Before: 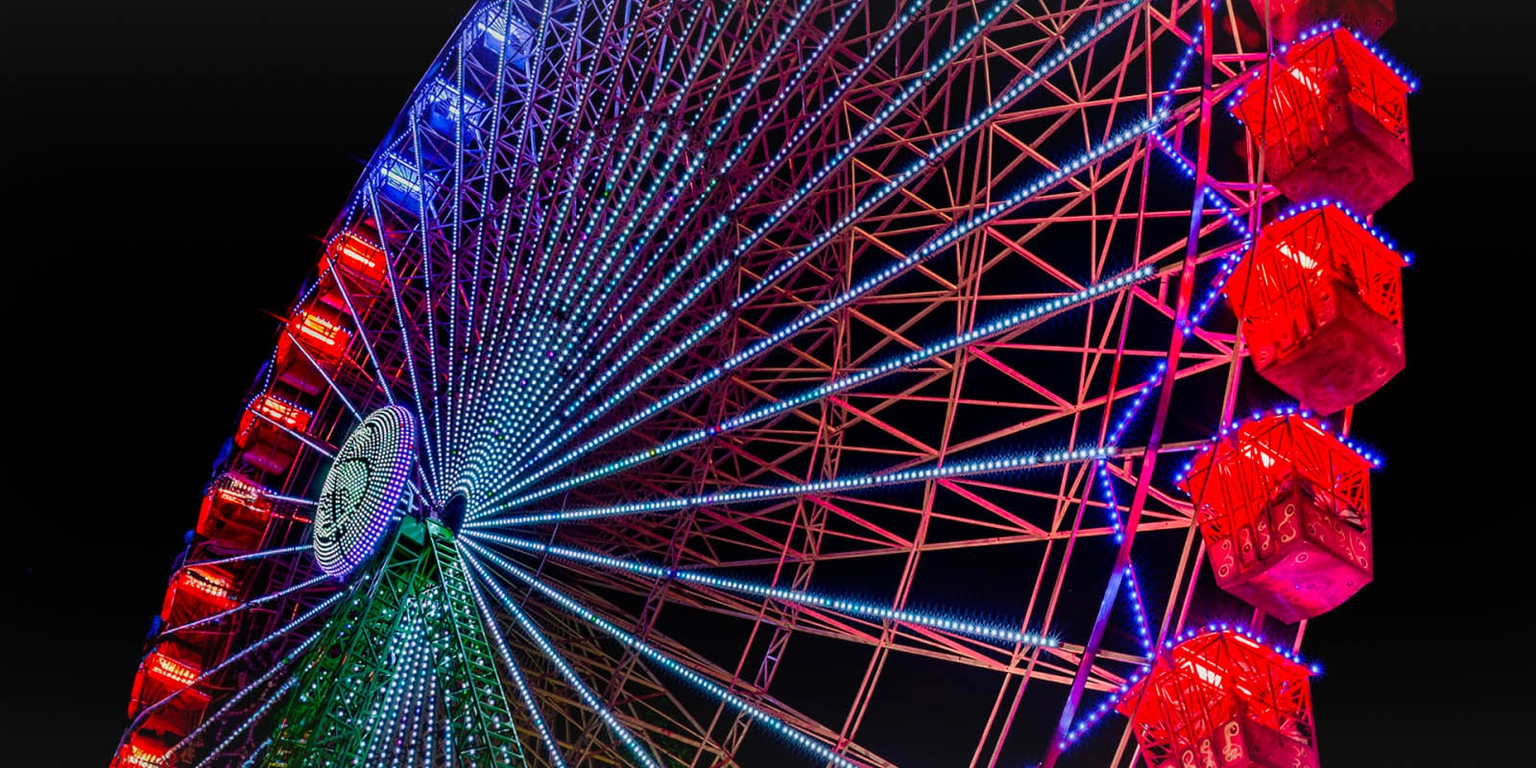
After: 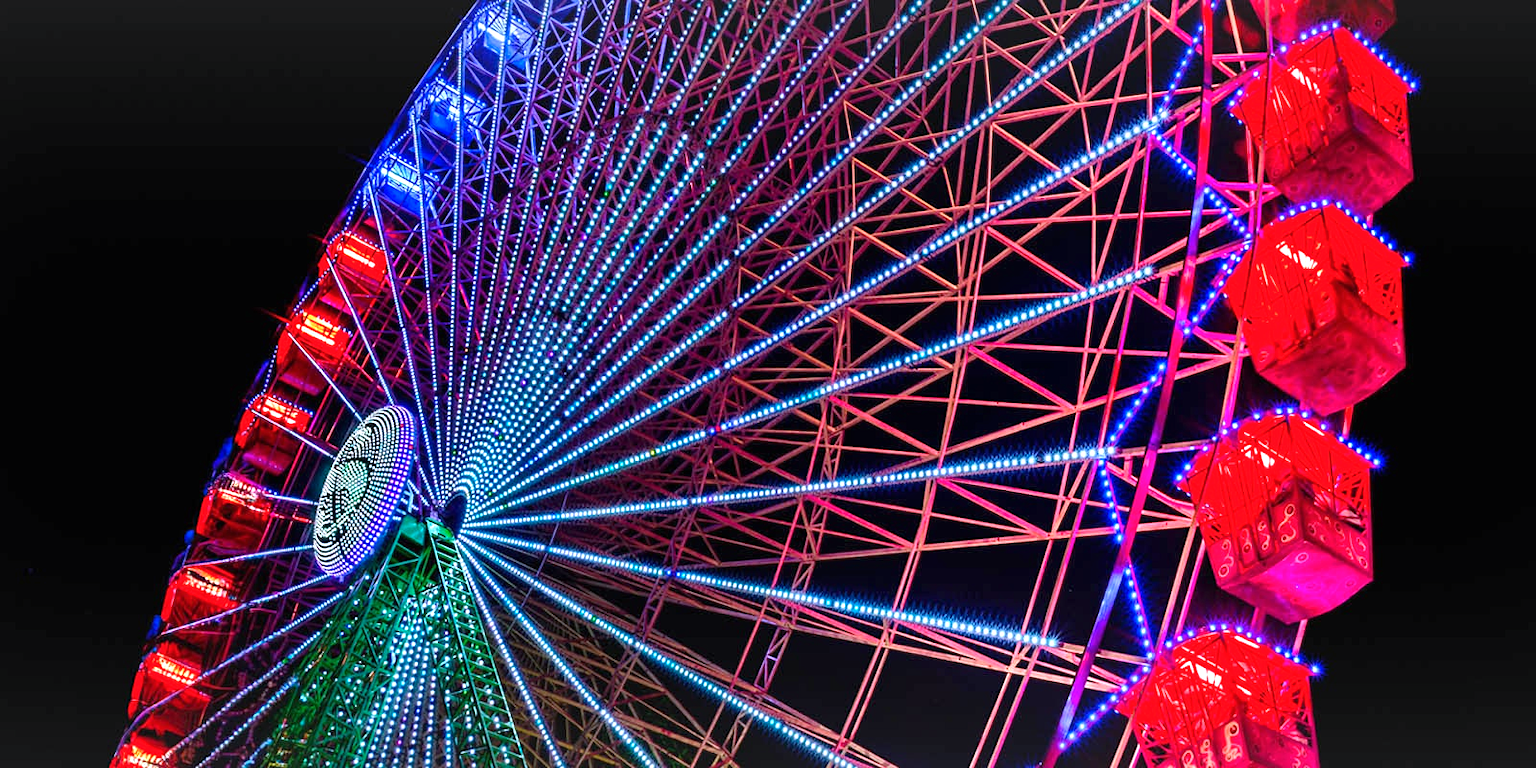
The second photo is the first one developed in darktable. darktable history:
color correction: highlights a* -0.682, highlights b* -8.75
exposure: black level correction 0, exposure 0.897 EV, compensate highlight preservation false
